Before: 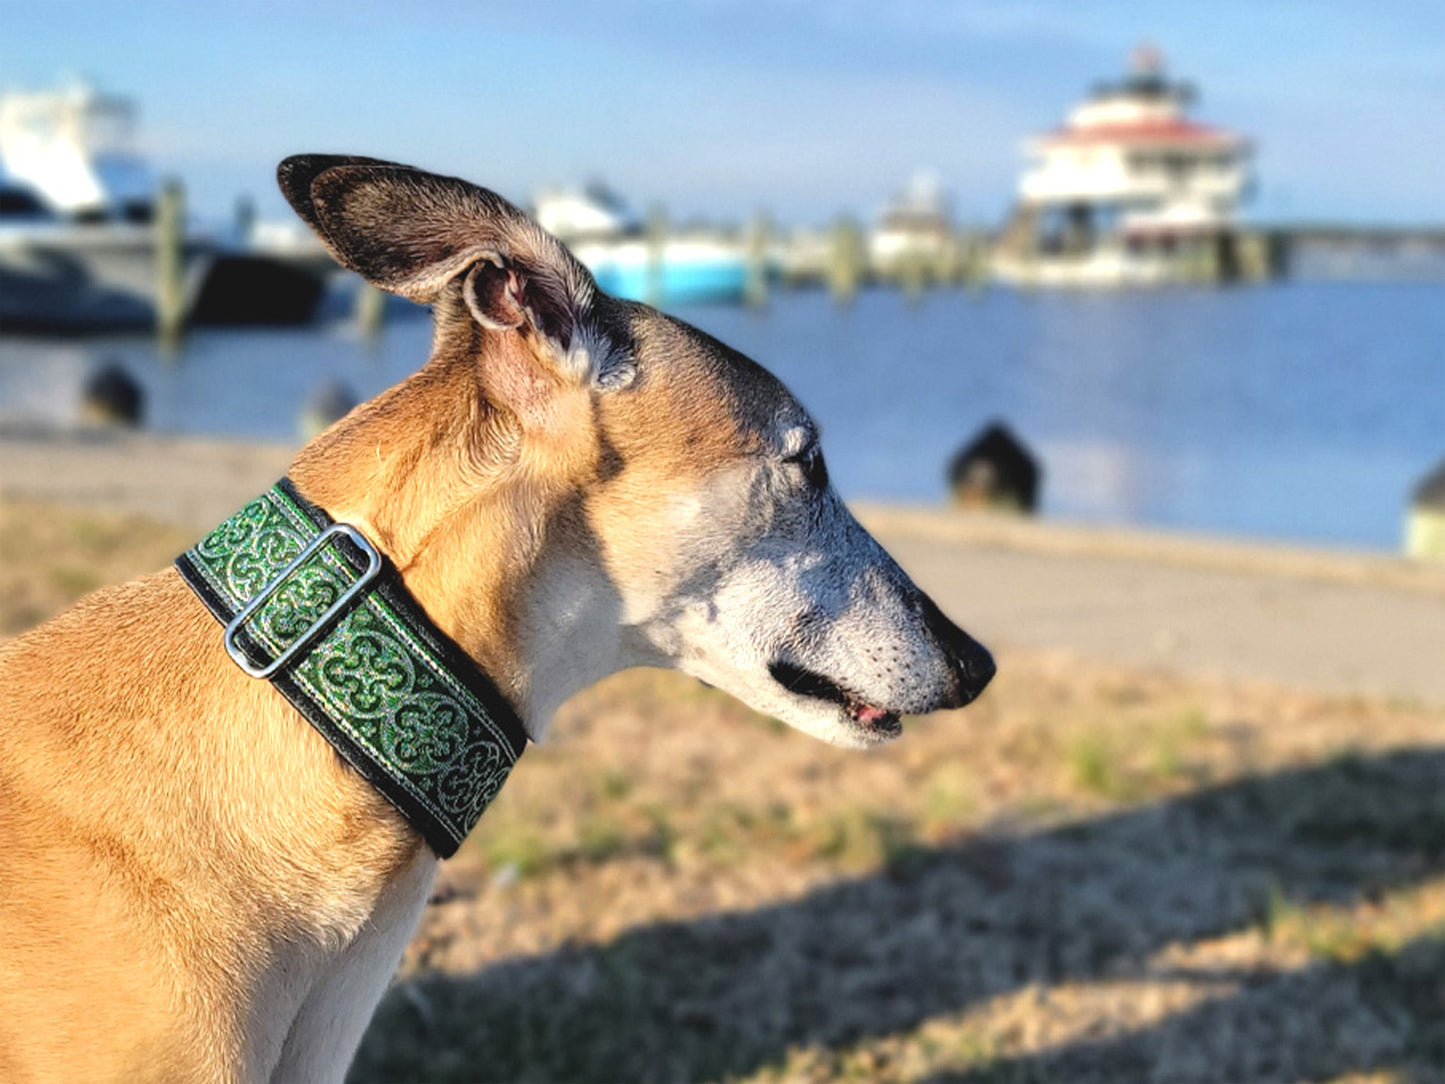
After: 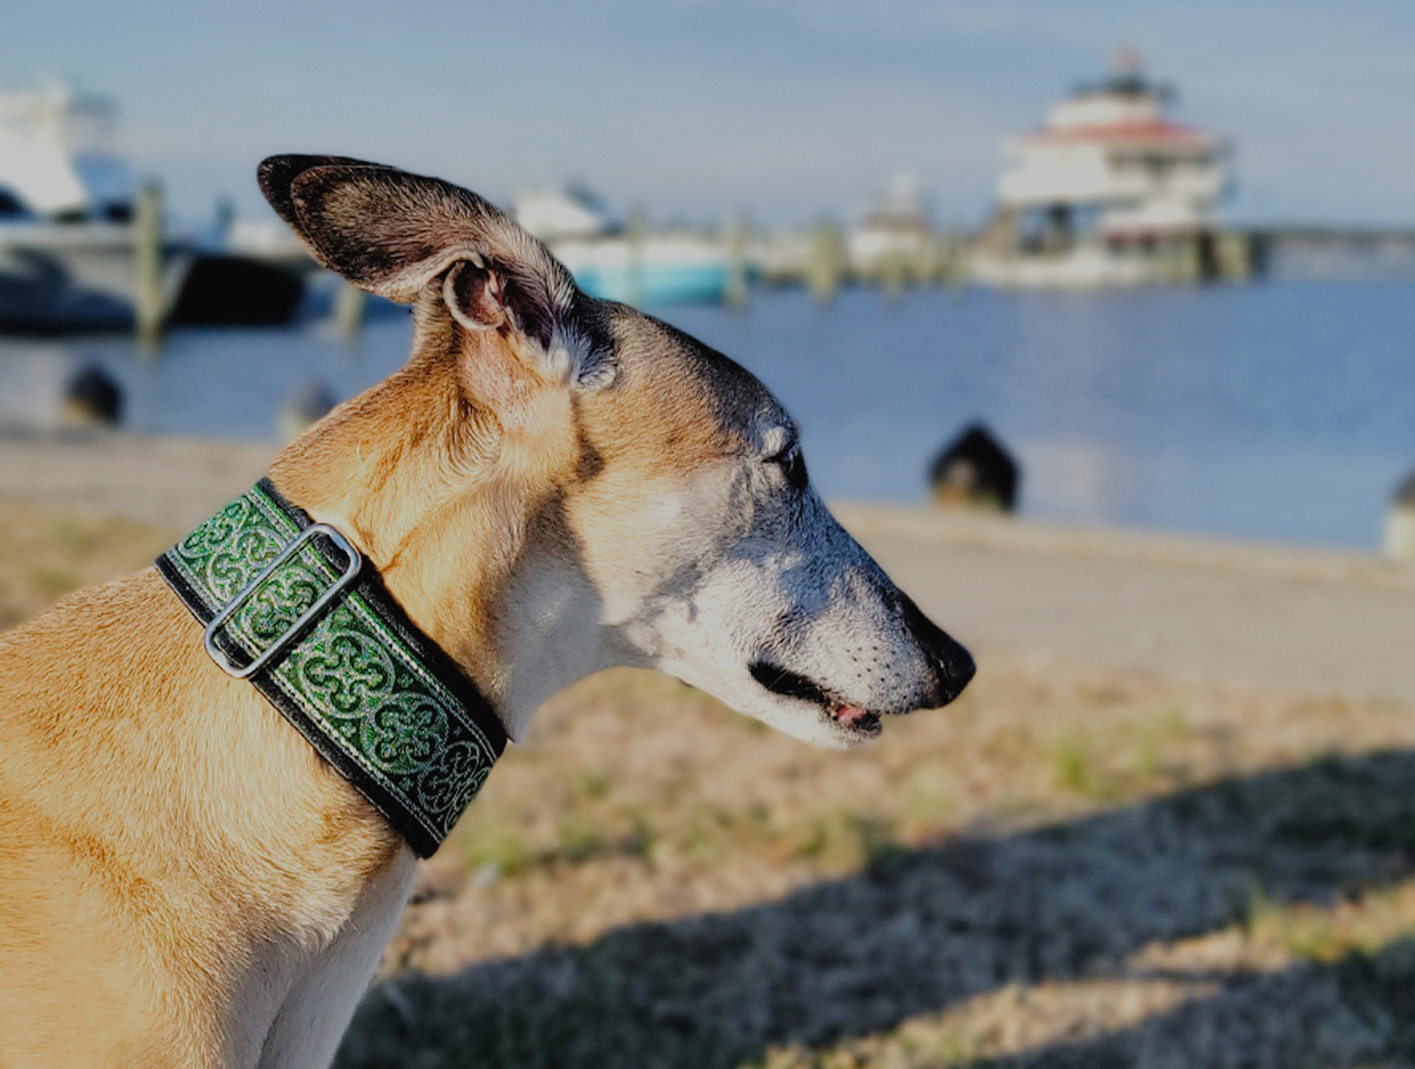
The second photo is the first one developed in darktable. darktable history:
sharpen: radius 5.338, amount 0.309, threshold 25.969
crop and rotate: left 1.447%, right 0.615%, bottom 1.325%
filmic rgb: black relative exposure -7.84 EV, white relative exposure 4.29 EV, threshold 5.97 EV, hardness 3.86, preserve chrominance no, color science v3 (2019), use custom middle-gray values true, enable highlight reconstruction true
shadows and highlights: radius 121.32, shadows 21.8, white point adjustment -9.55, highlights -12.95, soften with gaussian
